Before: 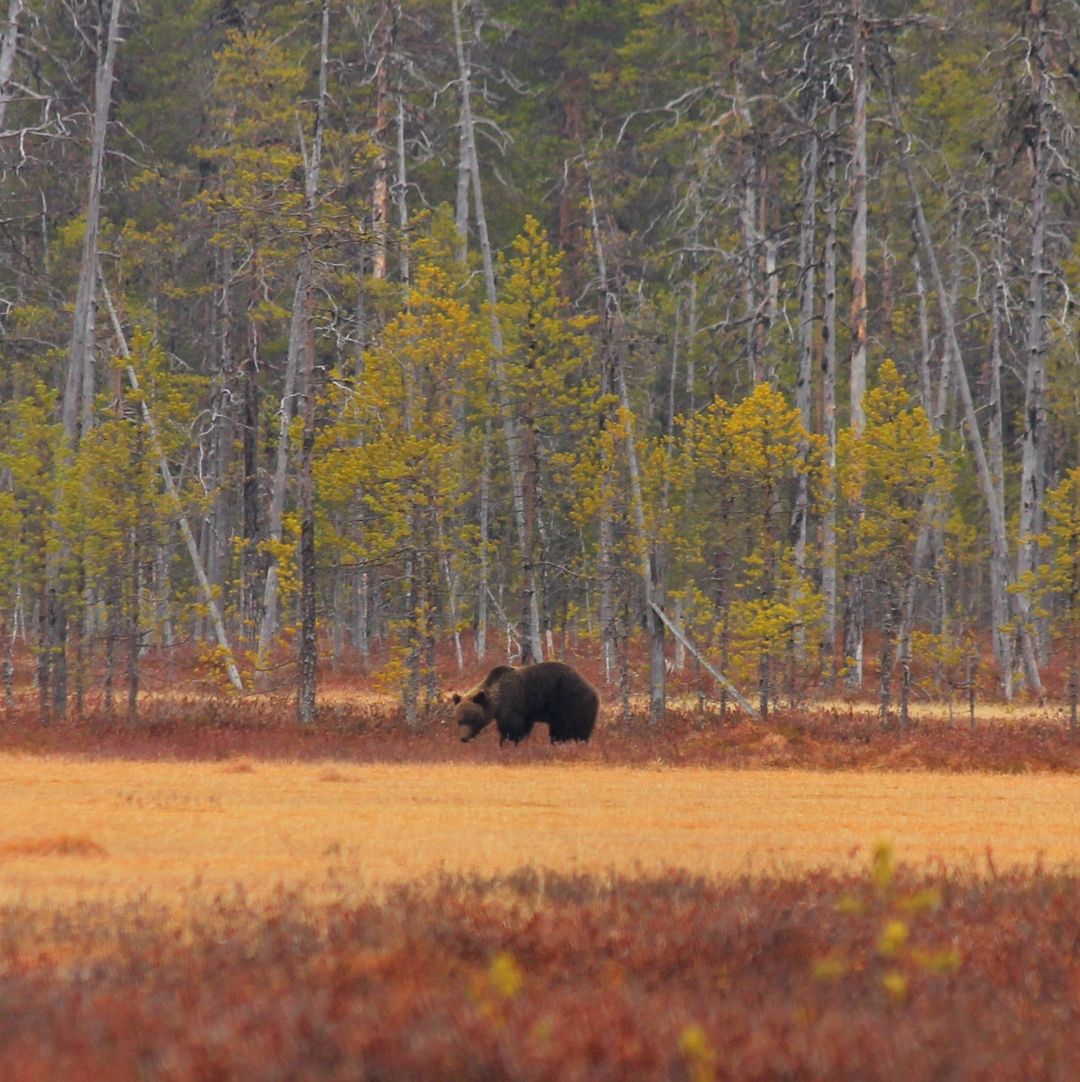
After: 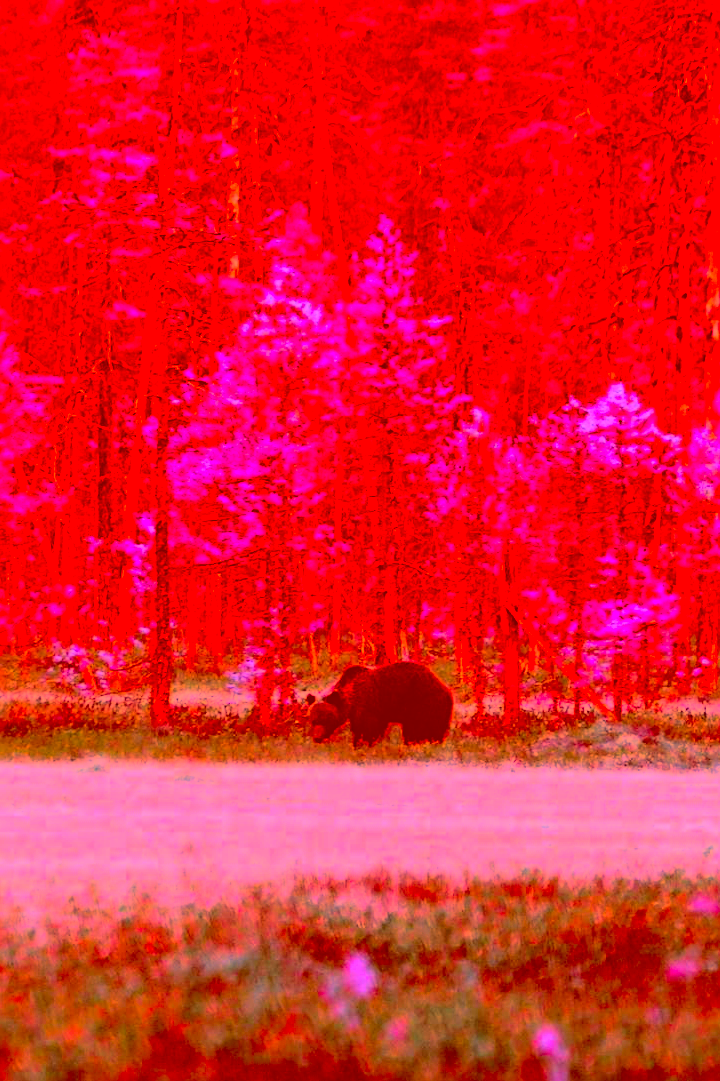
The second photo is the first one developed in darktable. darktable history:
filmic rgb: black relative exposure -7.65 EV, white relative exposure 4.56 EV, hardness 3.61
crop and rotate: left 13.537%, right 19.796%
color correction: highlights a* -39.68, highlights b* -40, shadows a* -40, shadows b* -40, saturation -3
exposure: exposure 0.207 EV, compensate highlight preservation false
sharpen: radius 2.767
white balance: red 1, blue 1
tone equalizer: -8 EV -0.75 EV, -7 EV -0.7 EV, -6 EV -0.6 EV, -5 EV -0.4 EV, -3 EV 0.4 EV, -2 EV 0.6 EV, -1 EV 0.7 EV, +0 EV 0.75 EV, edges refinement/feathering 500, mask exposure compensation -1.57 EV, preserve details no
